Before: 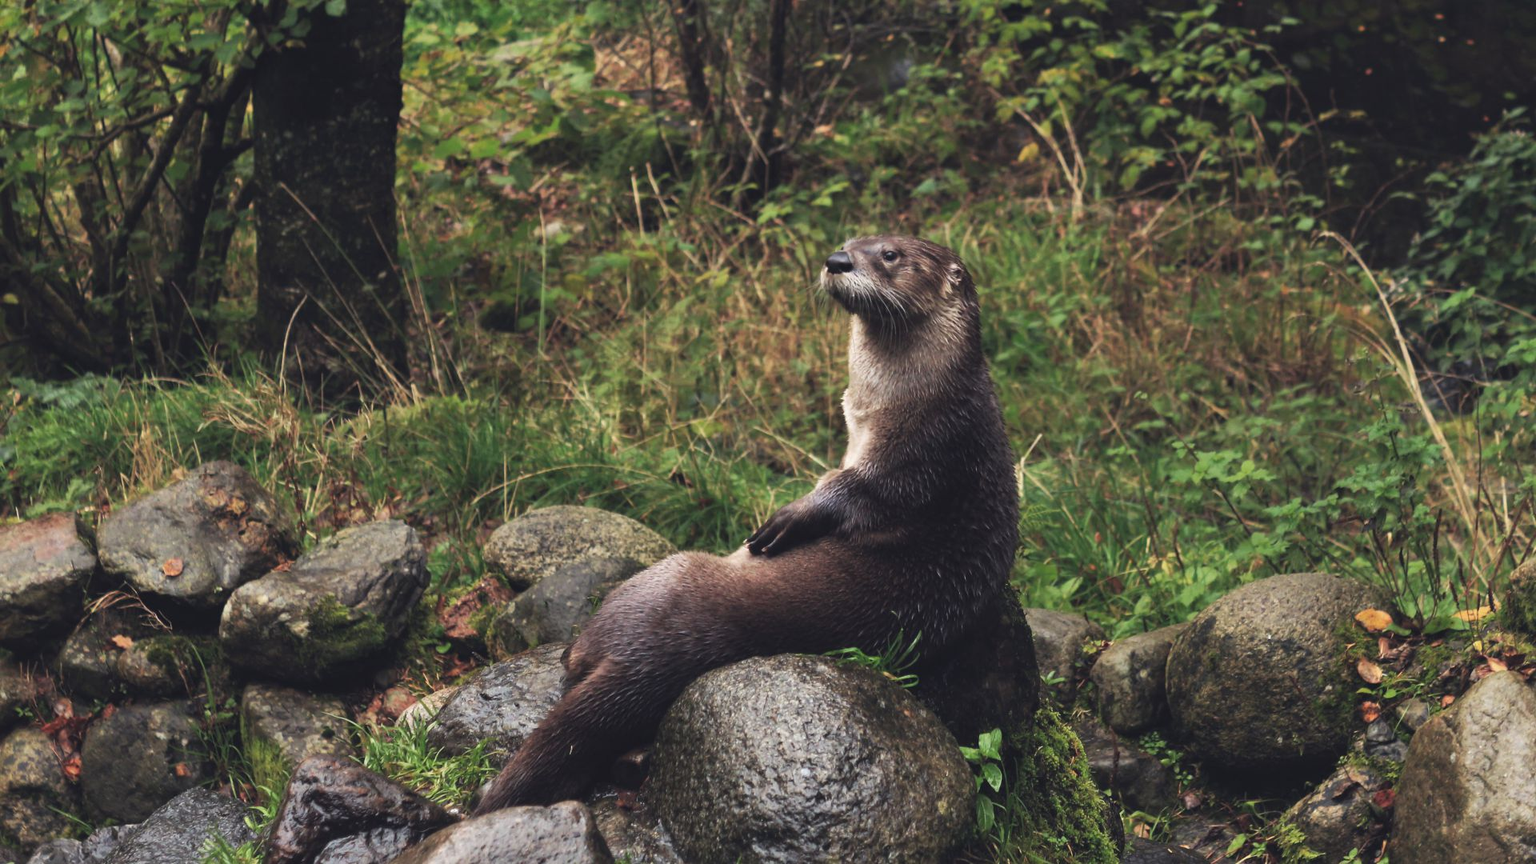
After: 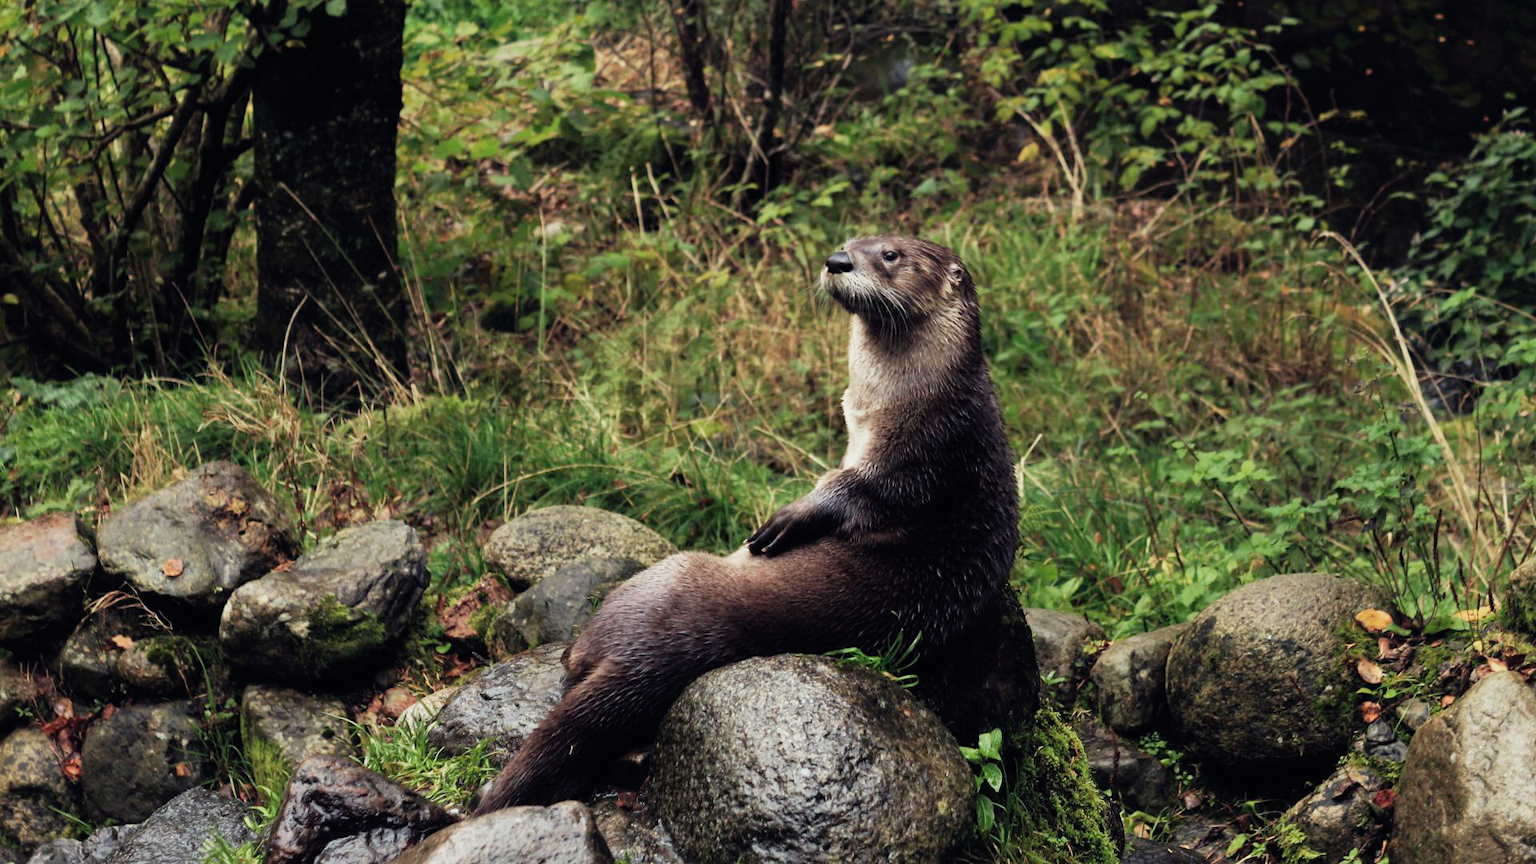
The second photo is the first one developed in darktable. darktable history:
filmic rgb: black relative exposure -8 EV, white relative exposure 4.03 EV, threshold 3.06 EV, hardness 4.15, latitude 49.84%, contrast 1.1, preserve chrominance no, color science v4 (2020), iterations of high-quality reconstruction 0, type of noise poissonian, enable highlight reconstruction true
tone equalizer: -8 EV -0.438 EV, -7 EV -0.412 EV, -6 EV -0.305 EV, -5 EV -0.206 EV, -3 EV 0.192 EV, -2 EV 0.314 EV, -1 EV 0.376 EV, +0 EV 0.399 EV
color correction: highlights a* -2.5, highlights b* 2.34
